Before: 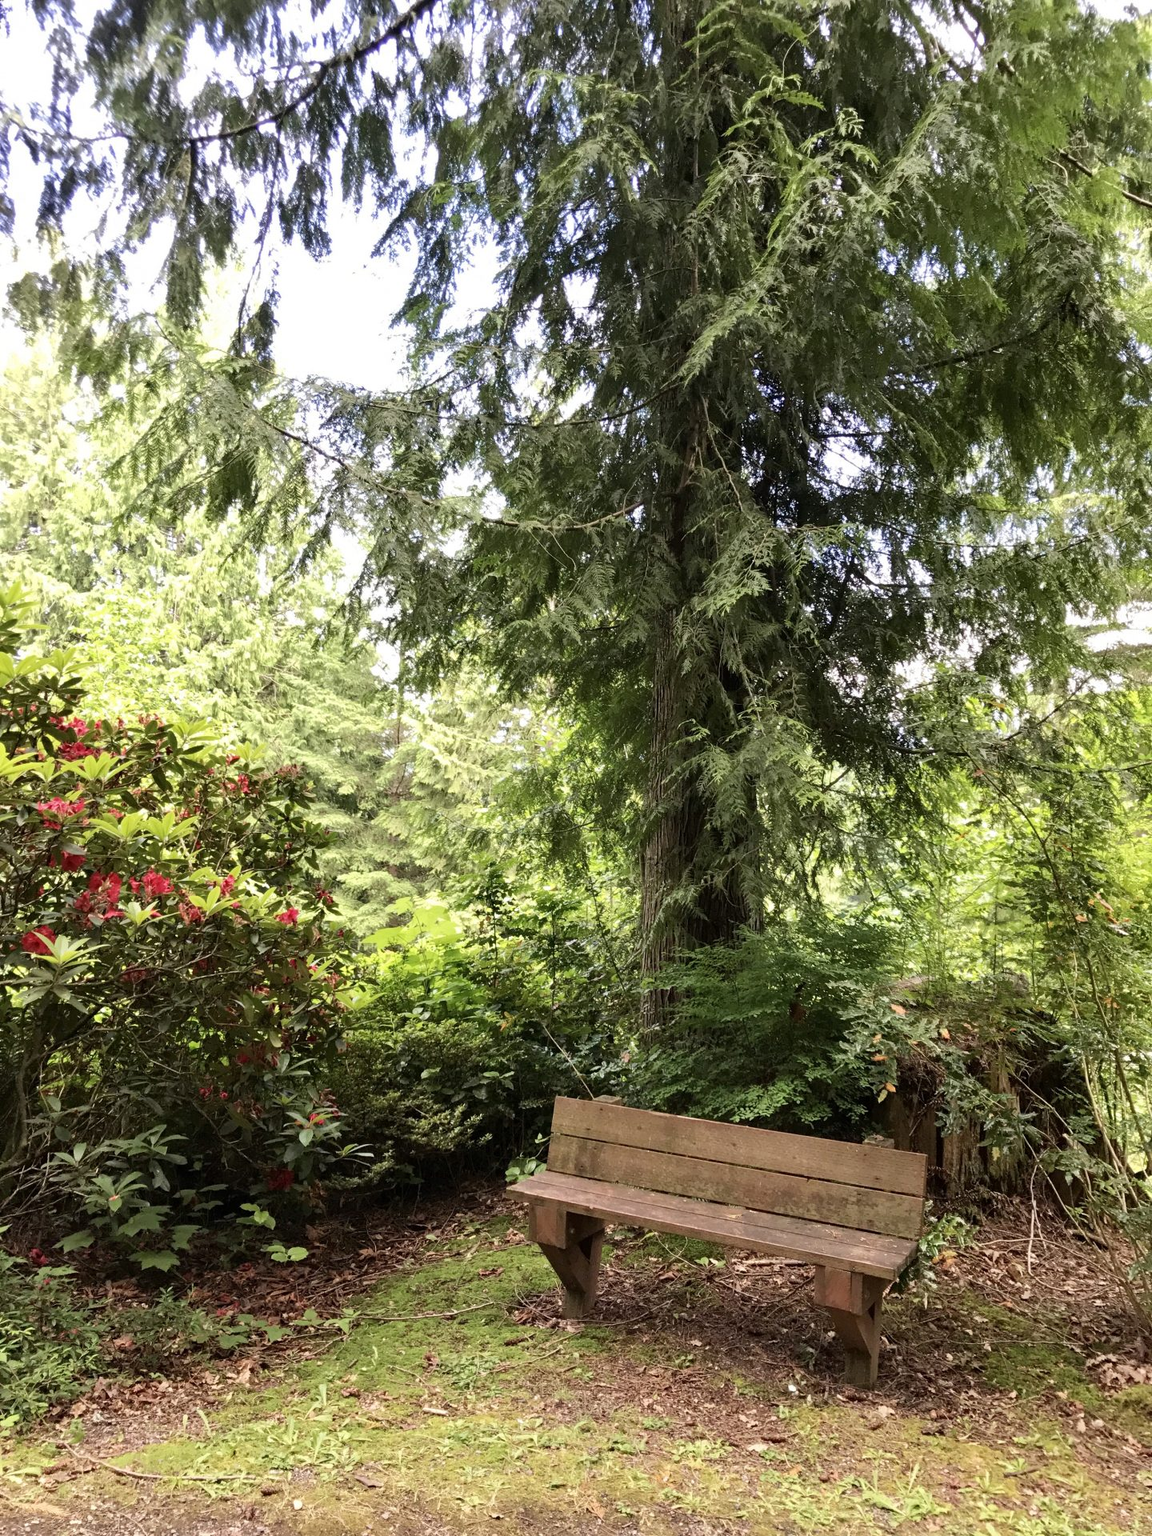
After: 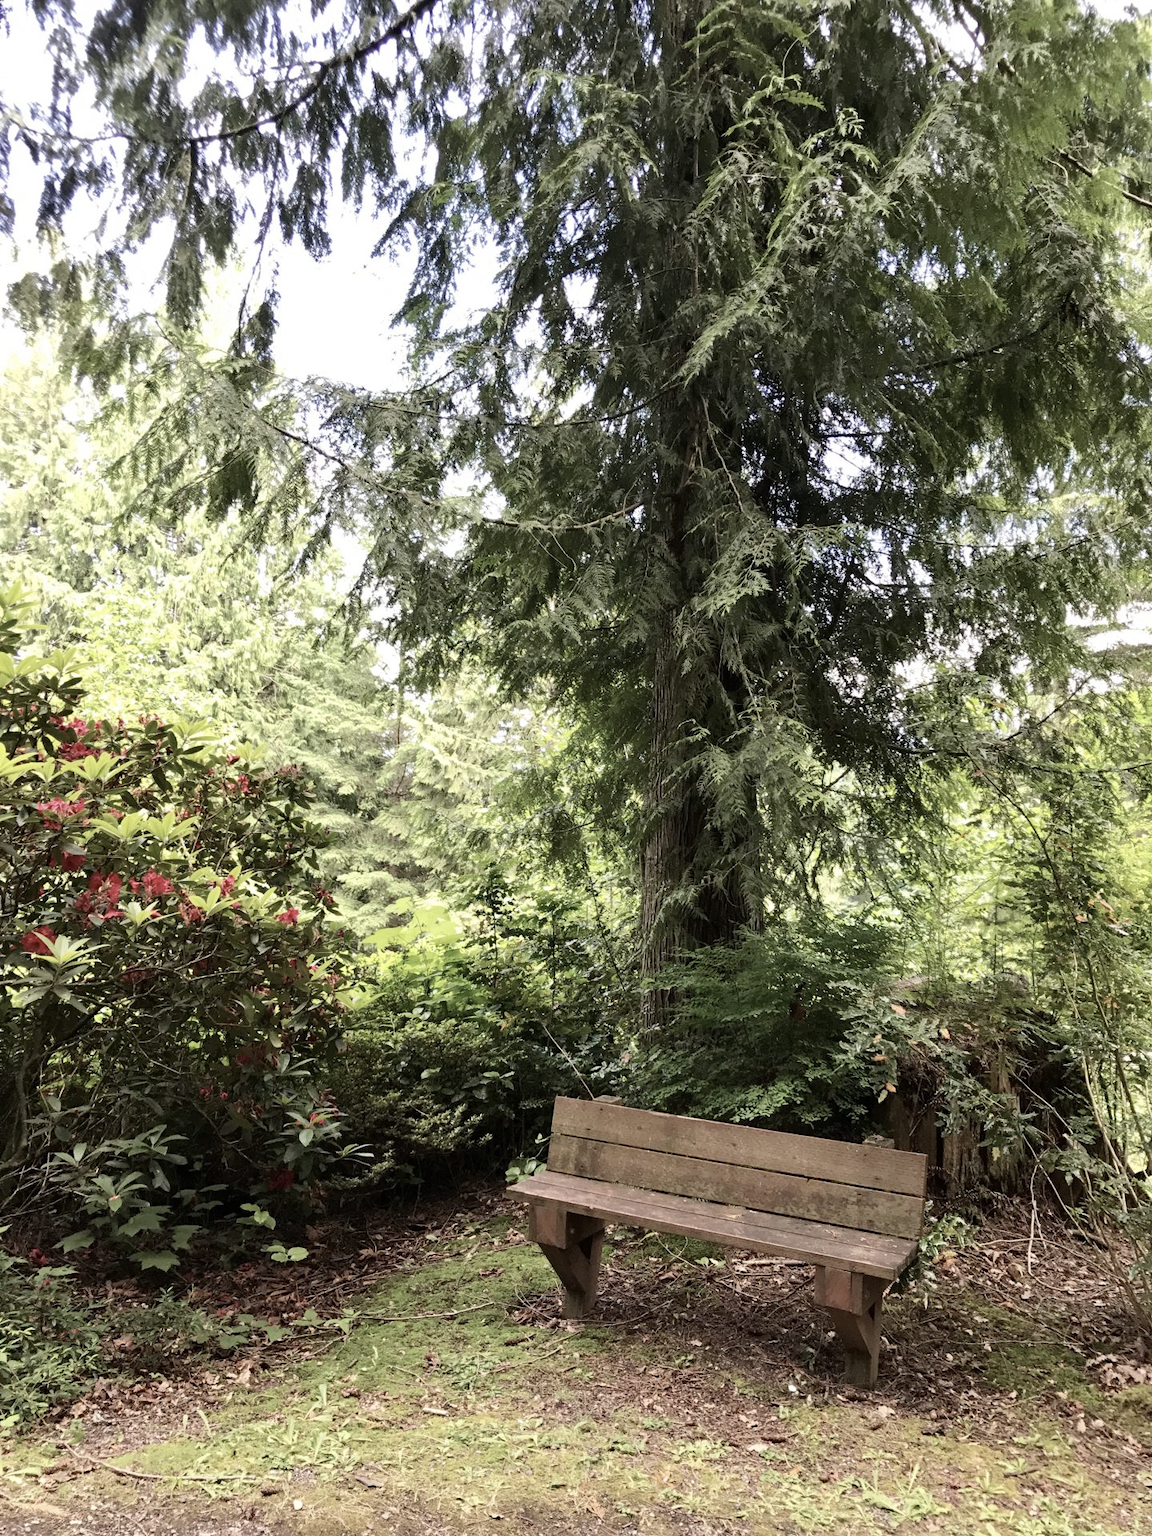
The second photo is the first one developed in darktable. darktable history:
contrast brightness saturation: contrast 0.101, saturation -0.296
